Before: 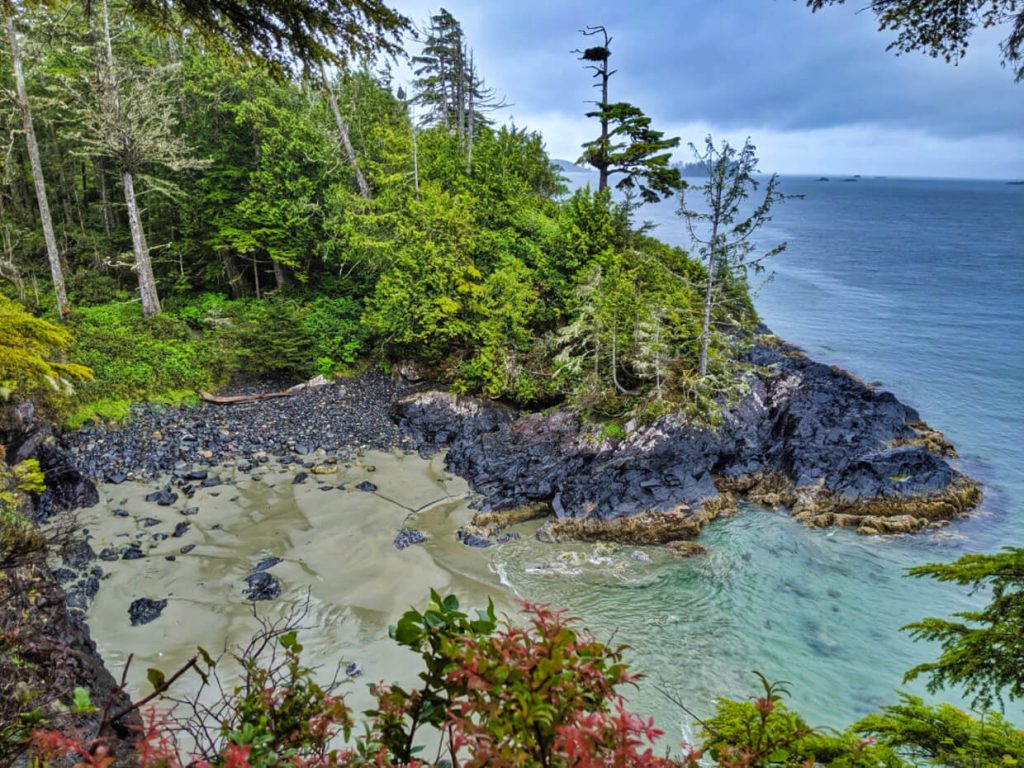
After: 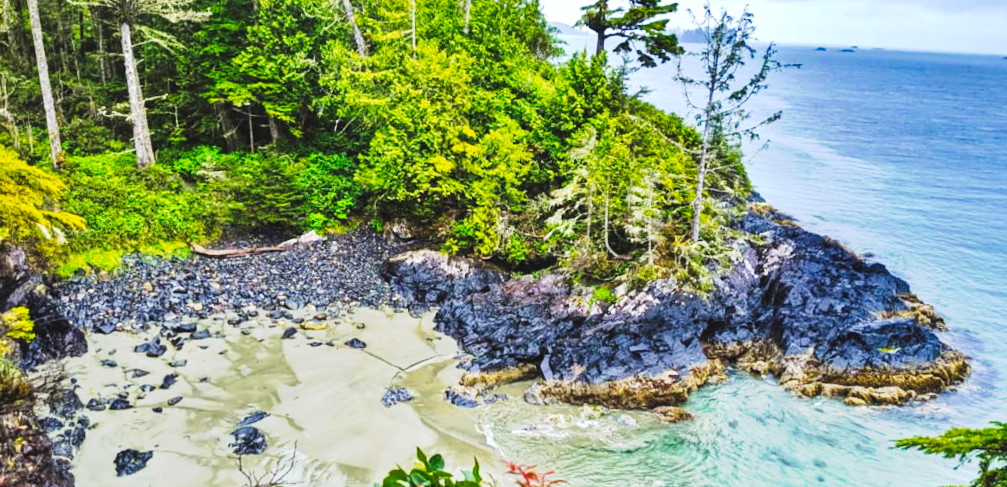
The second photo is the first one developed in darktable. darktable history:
rotate and perspective: rotation 1.57°, crop left 0.018, crop right 0.982, crop top 0.039, crop bottom 0.961
exposure: black level correction 0, exposure 0.5 EV, compensate highlight preservation false
crop: top 16.727%, bottom 16.727%
white balance: emerald 1
tone curve: curves: ch0 [(0, 0) (0.003, 0.045) (0.011, 0.054) (0.025, 0.069) (0.044, 0.083) (0.069, 0.101) (0.1, 0.119) (0.136, 0.146) (0.177, 0.177) (0.224, 0.221) (0.277, 0.277) (0.335, 0.362) (0.399, 0.452) (0.468, 0.571) (0.543, 0.666) (0.623, 0.758) (0.709, 0.853) (0.801, 0.896) (0.898, 0.945) (1, 1)], preserve colors none
color balance: output saturation 110%
